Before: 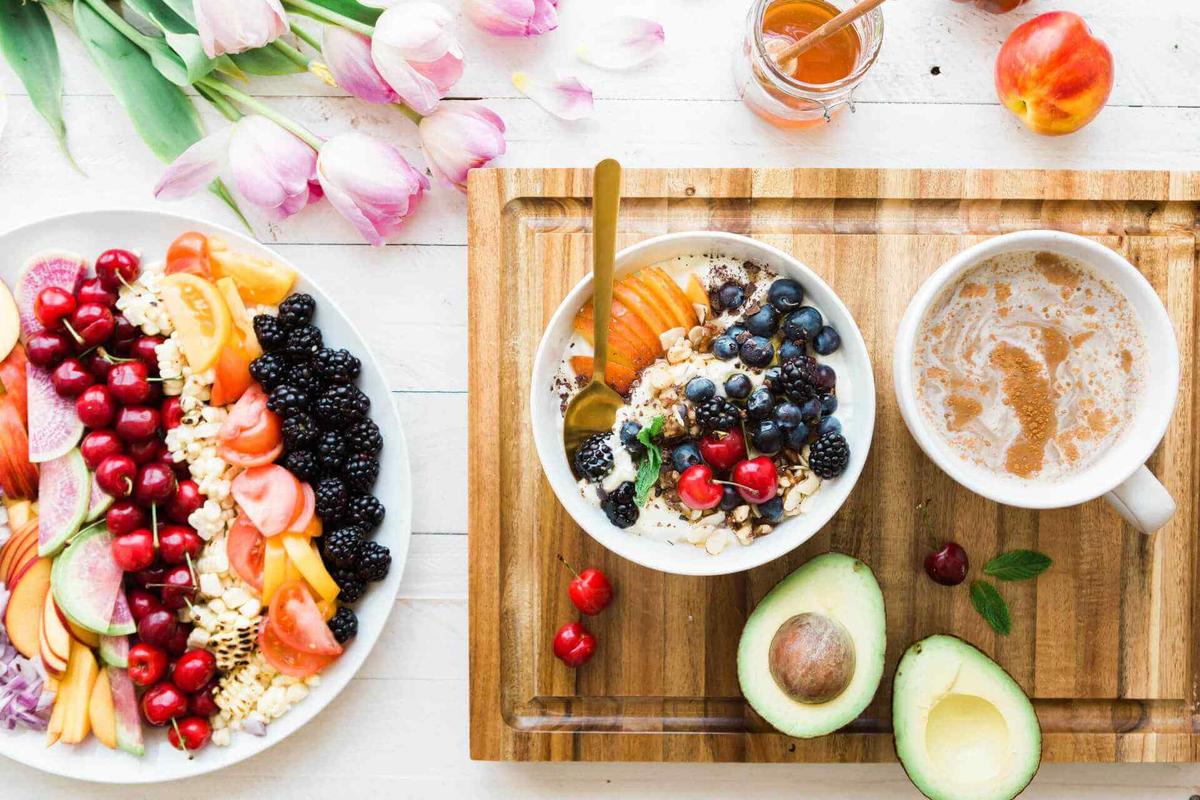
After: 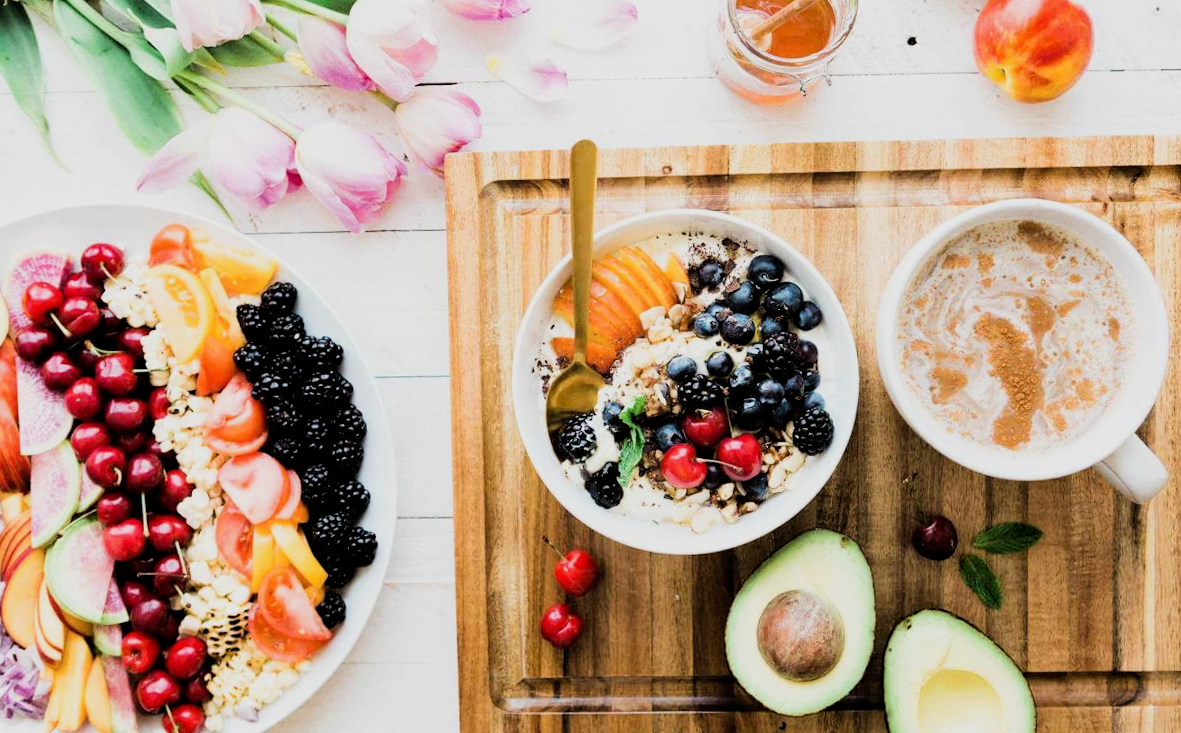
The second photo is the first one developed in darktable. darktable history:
rotate and perspective: rotation -1.32°, lens shift (horizontal) -0.031, crop left 0.015, crop right 0.985, crop top 0.047, crop bottom 0.982
filmic rgb: black relative exposure -5 EV, hardness 2.88, contrast 1.4, highlights saturation mix -30%
crop and rotate: top 0%, bottom 5.097%
